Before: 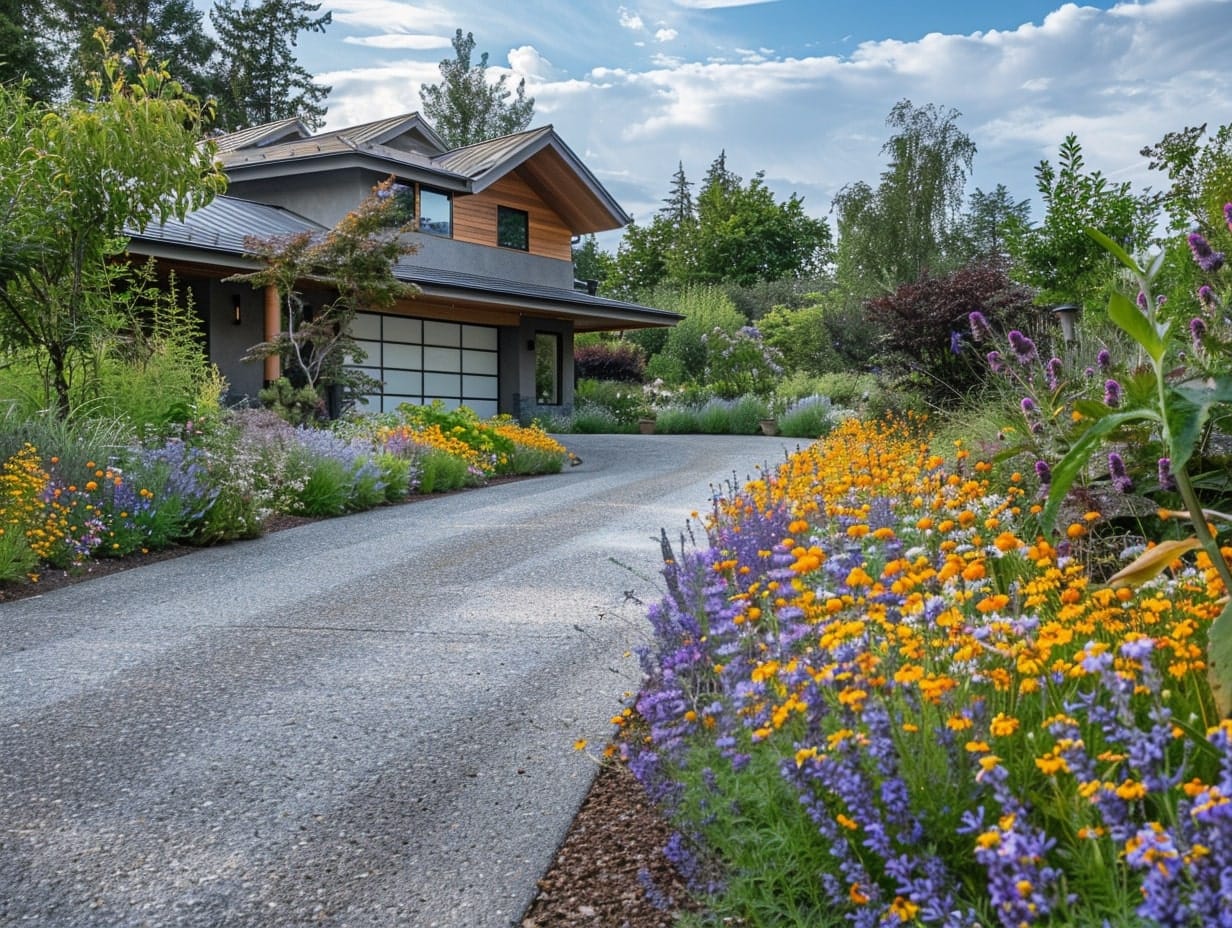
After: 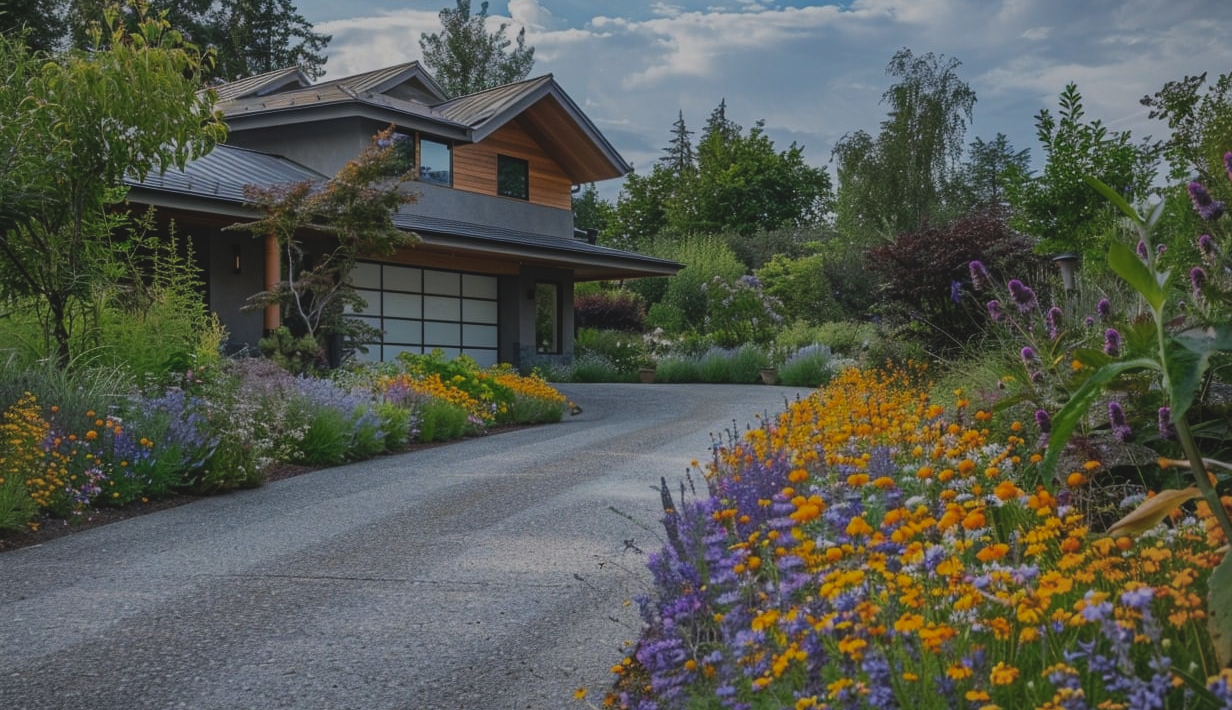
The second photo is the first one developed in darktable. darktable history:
vignetting: brightness -0.181, saturation -0.309, center (-0.033, -0.045), unbound false
contrast brightness saturation: saturation 0.126
crop: top 5.597%, bottom 17.838%
exposure: black level correction -0.017, exposure -1.036 EV, compensate exposure bias true, compensate highlight preservation false
